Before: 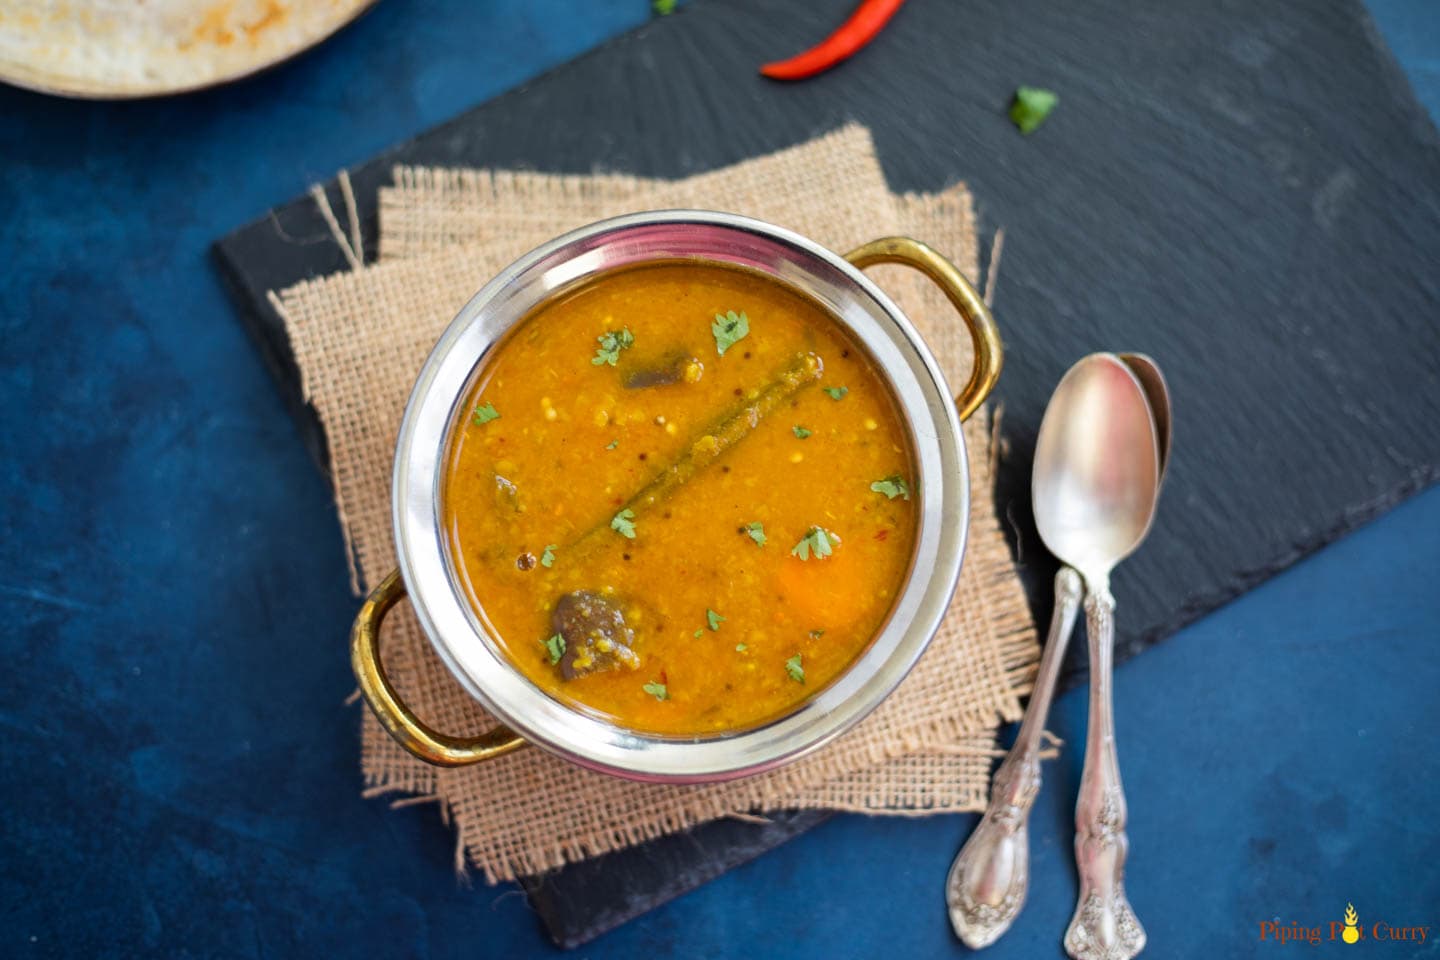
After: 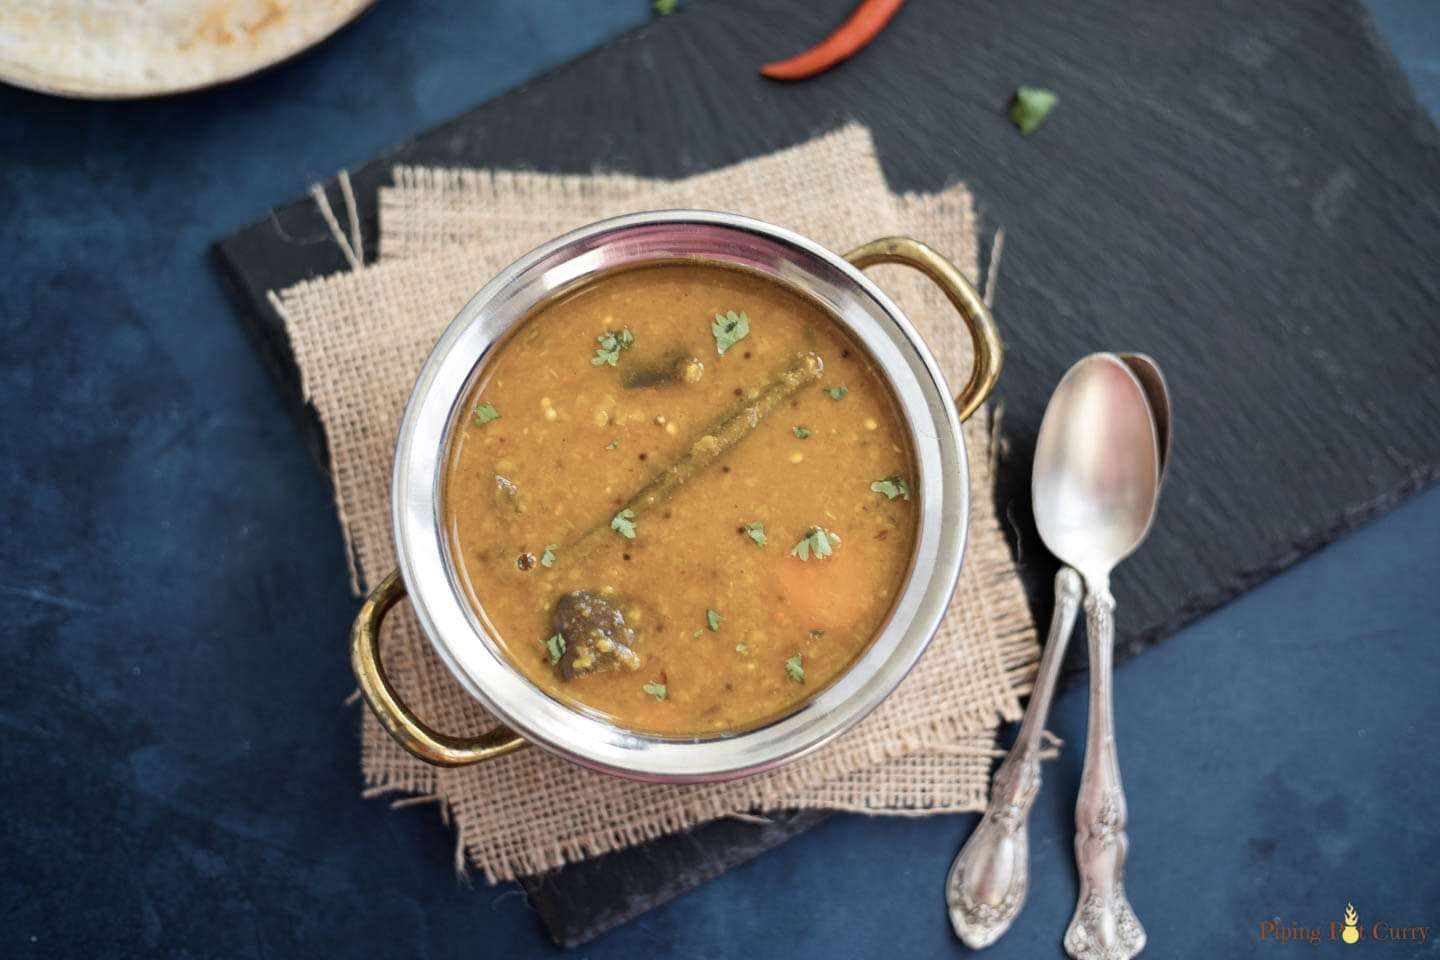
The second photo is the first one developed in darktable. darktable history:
contrast brightness saturation: contrast 0.096, saturation -0.365
